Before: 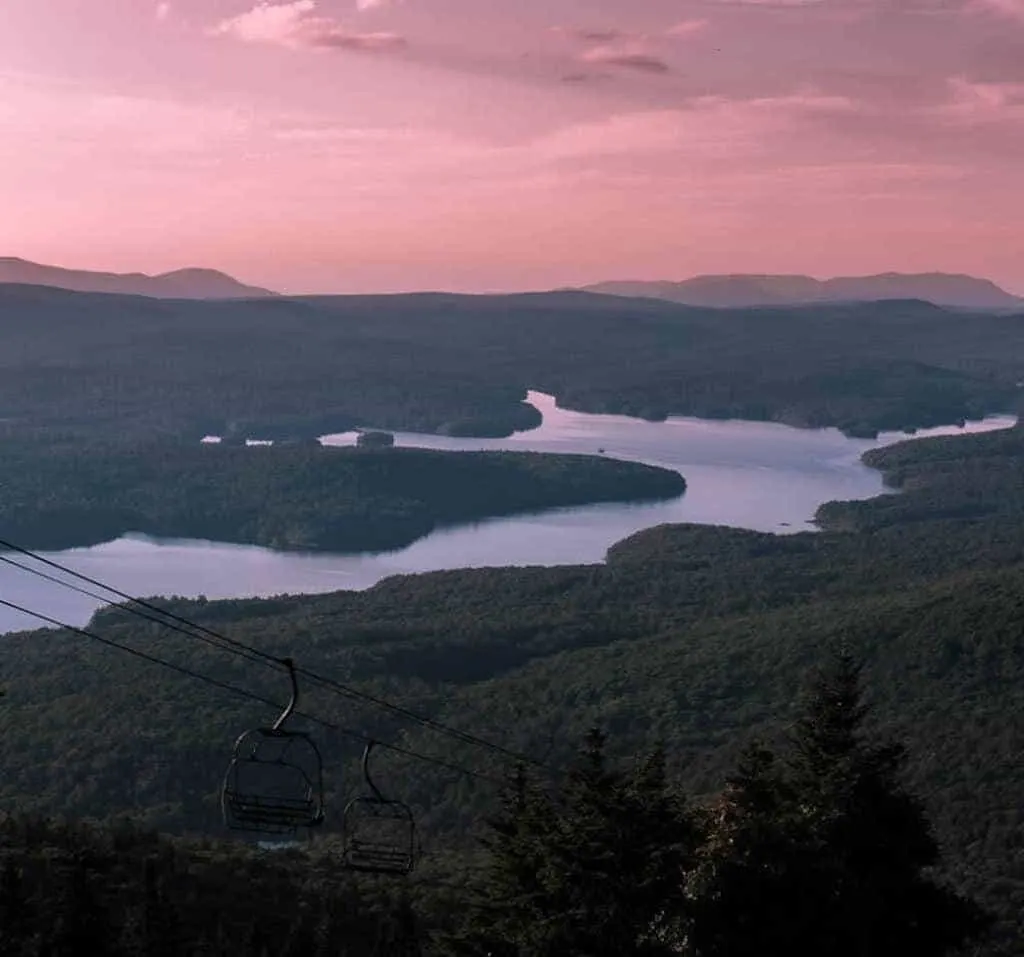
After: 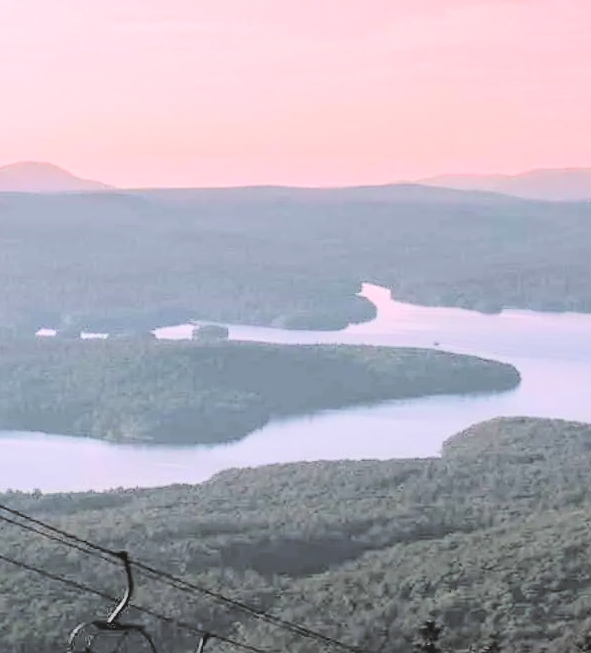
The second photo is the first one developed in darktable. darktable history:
contrast brightness saturation: brightness 1
filmic rgb: black relative exposure -7.65 EV, white relative exposure 4.56 EV, hardness 3.61
levels: levels [0.016, 0.484, 0.953]
rgb levels: preserve colors max RGB
crop: left 16.202%, top 11.208%, right 26.045%, bottom 20.557%
